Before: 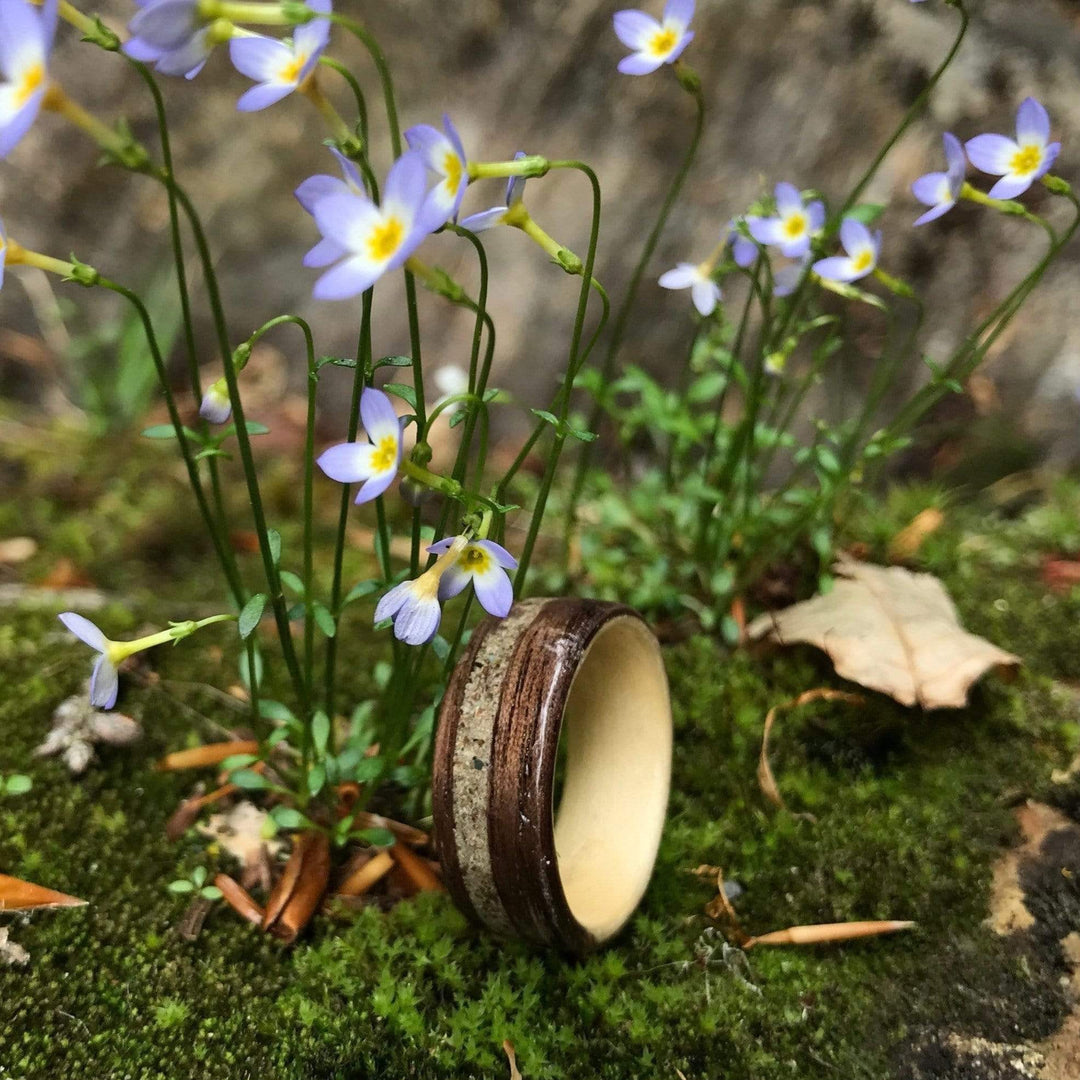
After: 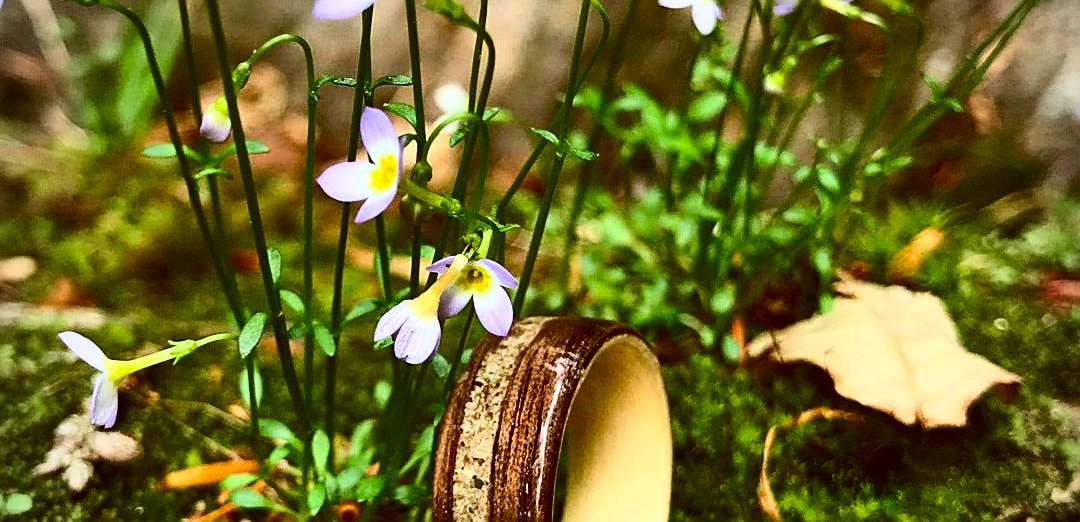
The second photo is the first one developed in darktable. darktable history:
color correction: highlights a* -0.482, highlights b* 0.161, shadows a* 4.66, shadows b* 20.72
crop and rotate: top 26.056%, bottom 25.543%
sharpen: on, module defaults
vignetting: fall-off radius 45%, brightness -0.33
shadows and highlights: shadows 75, highlights -25, soften with gaussian
color balance rgb: linear chroma grading › global chroma 10%, perceptual saturation grading › global saturation 5%, perceptual brilliance grading › global brilliance 4%, global vibrance 7%, saturation formula JzAzBz (2021)
tone curve: curves: ch0 [(0, 0) (0.389, 0.458) (0.745, 0.82) (0.849, 0.917) (0.919, 0.969) (1, 1)]; ch1 [(0, 0) (0.437, 0.404) (0.5, 0.5) (0.529, 0.55) (0.58, 0.6) (0.616, 0.649) (1, 1)]; ch2 [(0, 0) (0.442, 0.428) (0.5, 0.5) (0.525, 0.543) (0.585, 0.62) (1, 1)], color space Lab, independent channels, preserve colors none
contrast brightness saturation: contrast 0.28
